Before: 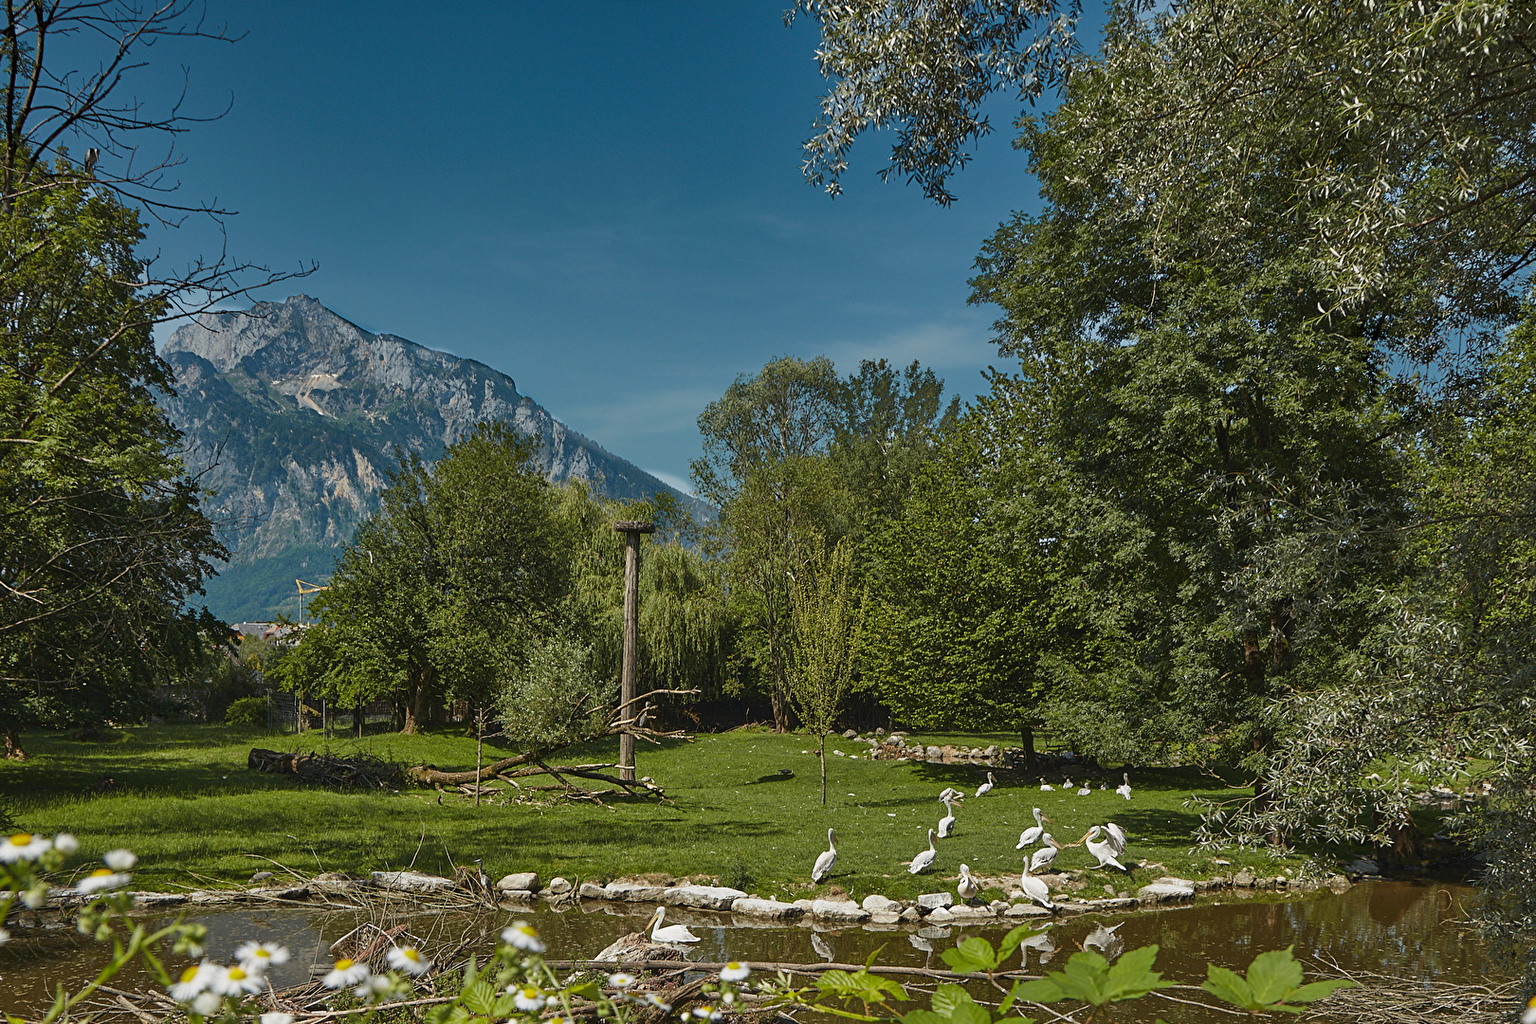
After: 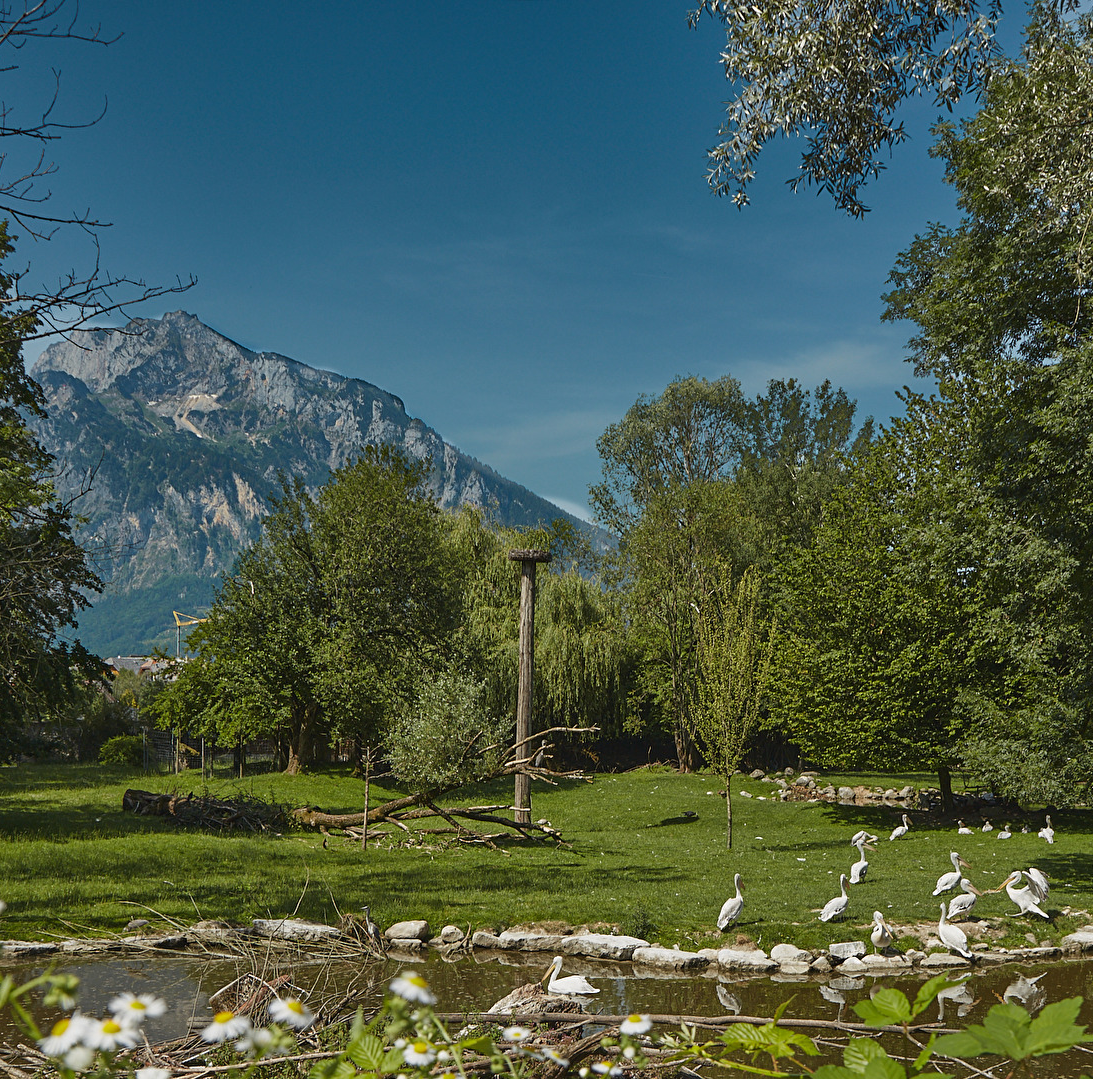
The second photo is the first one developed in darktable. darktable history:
crop and rotate: left 8.601%, right 23.92%
